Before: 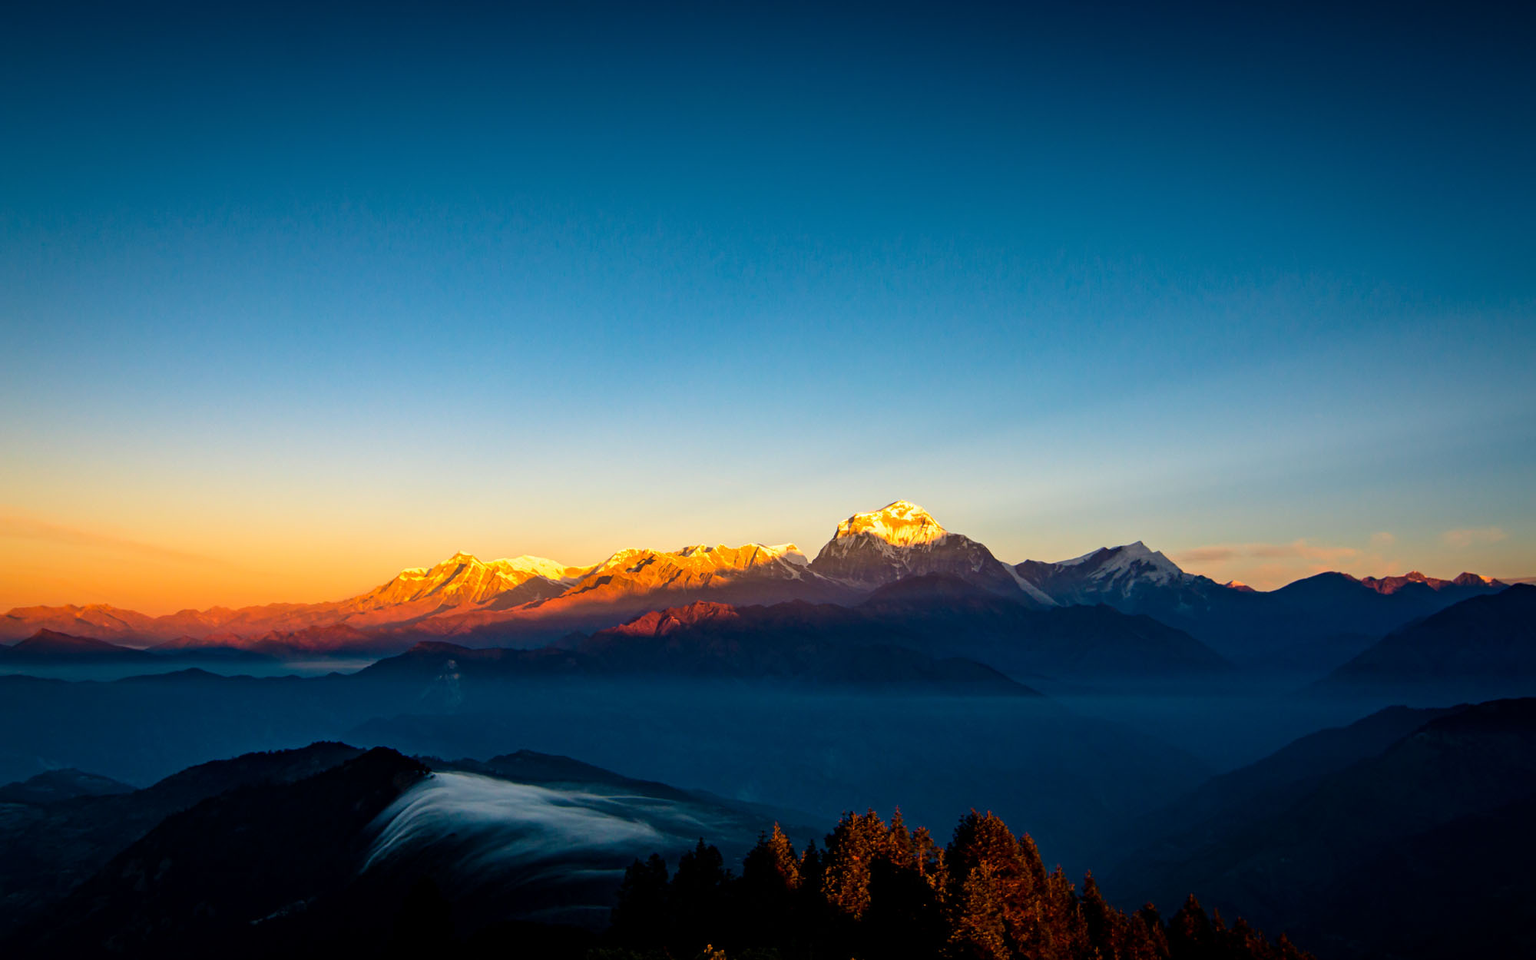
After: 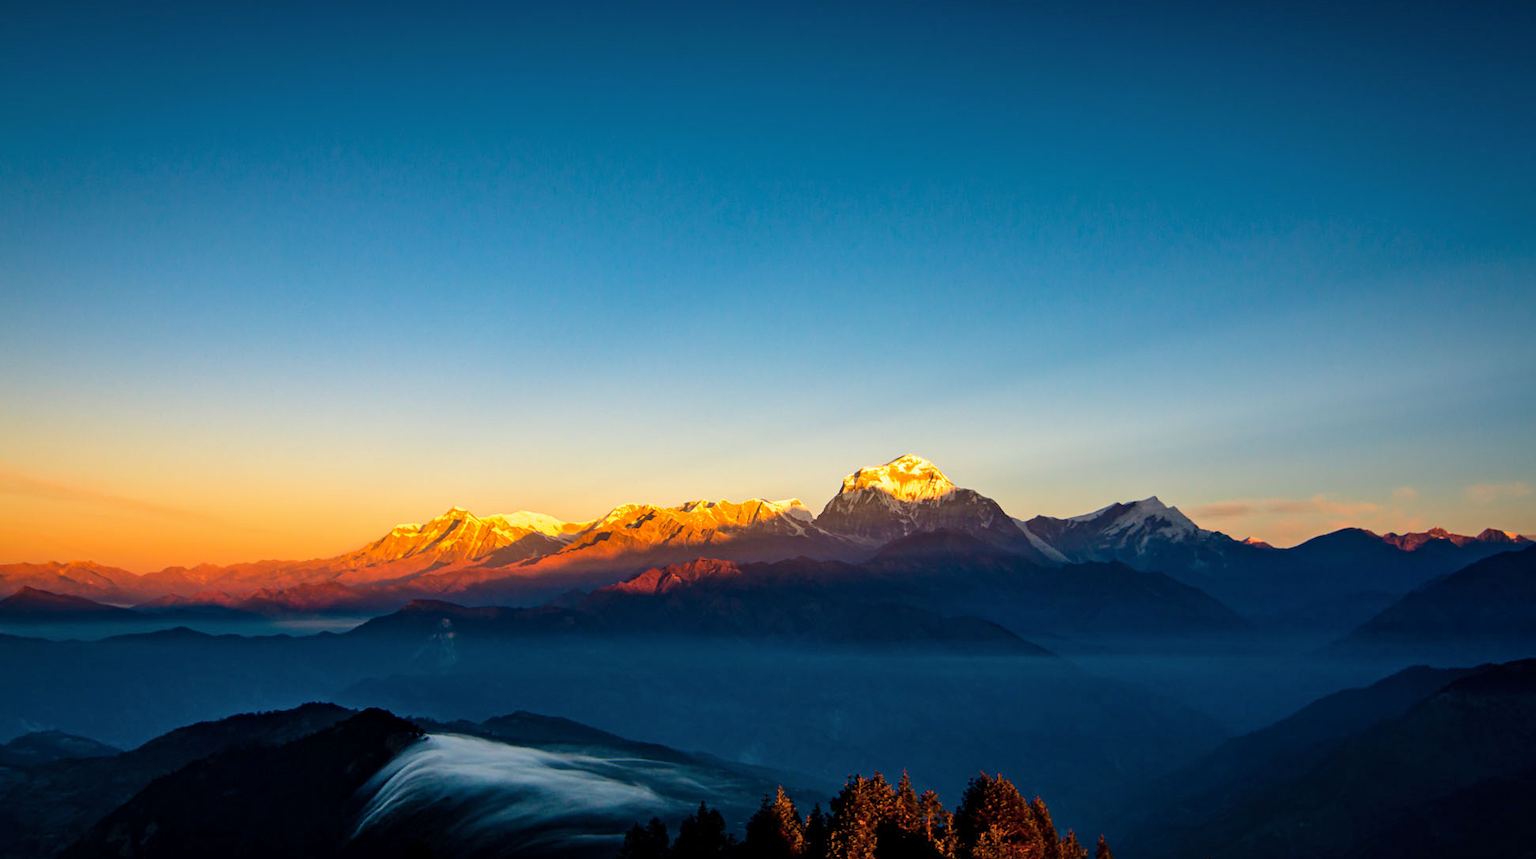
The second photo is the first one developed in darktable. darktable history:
crop: left 1.216%, top 6.19%, right 1.625%, bottom 6.795%
shadows and highlights: shadows 32.41, highlights -32, soften with gaussian
